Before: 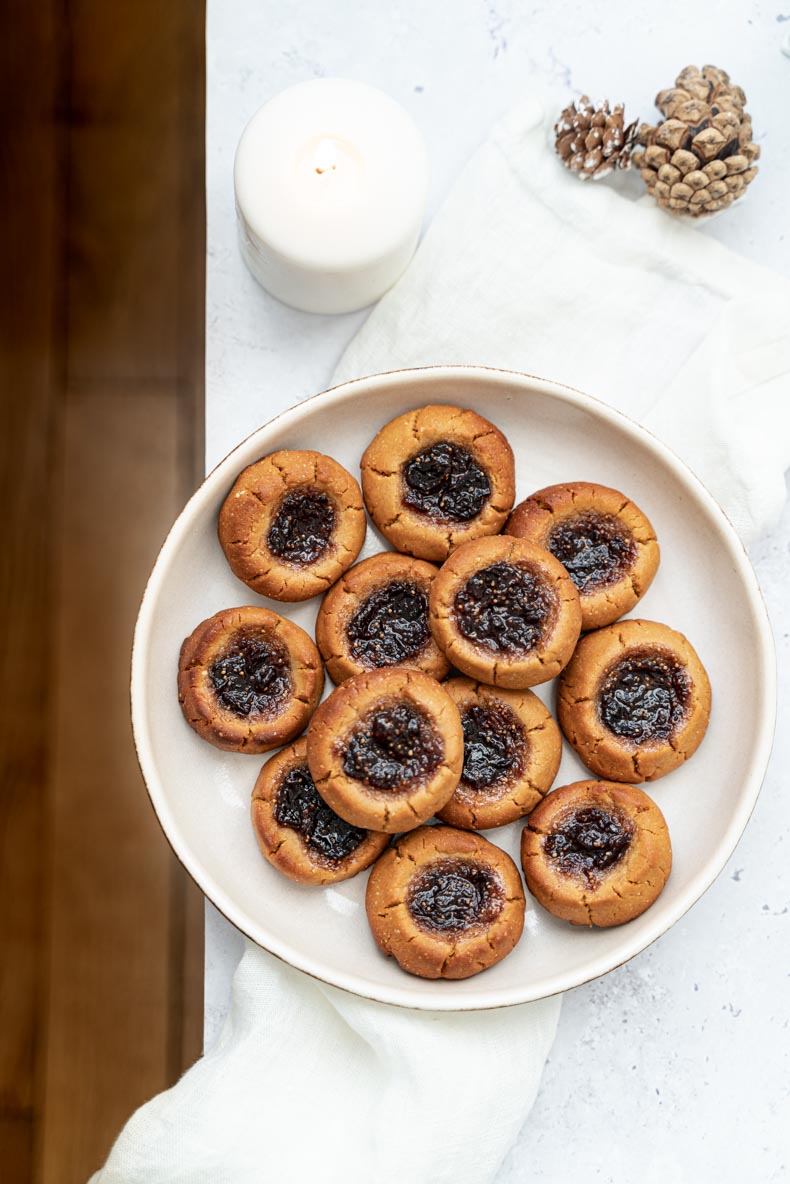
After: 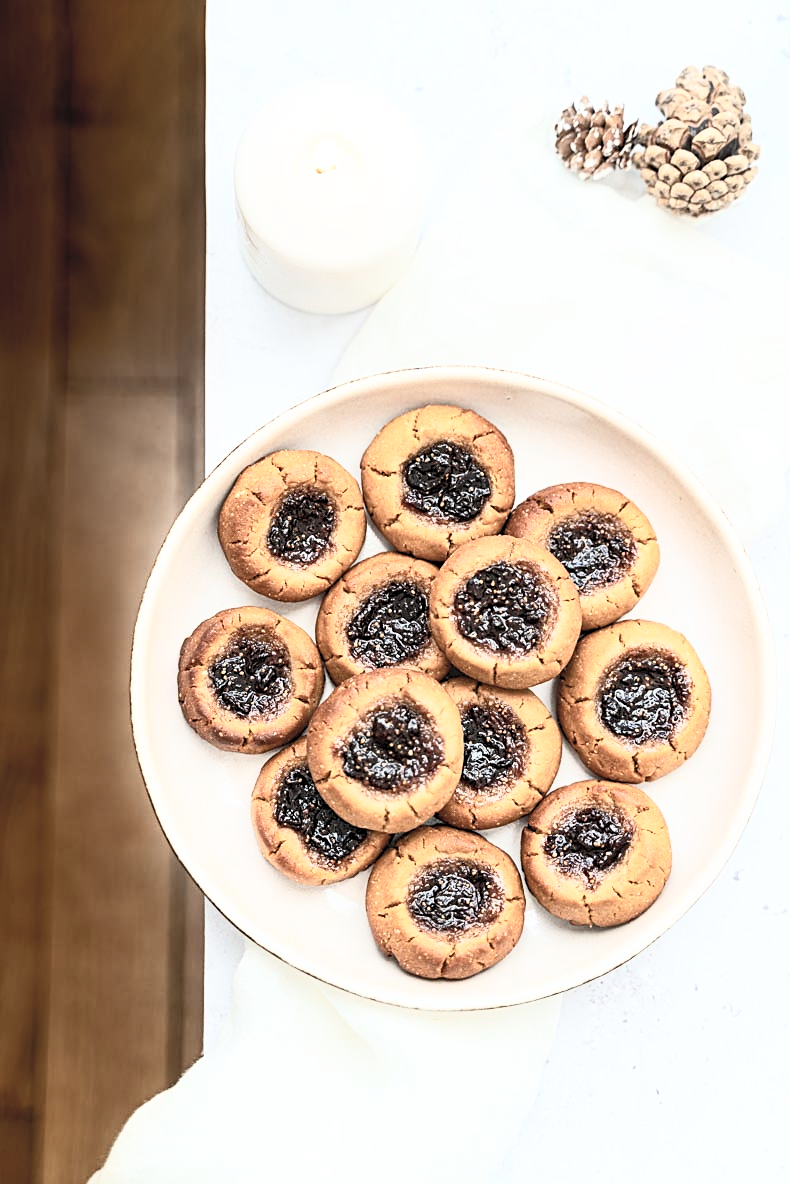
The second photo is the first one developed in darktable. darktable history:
contrast brightness saturation: contrast 0.432, brightness 0.548, saturation -0.181
sharpen: on, module defaults
levels: gray 59.4%, white 90.73%
